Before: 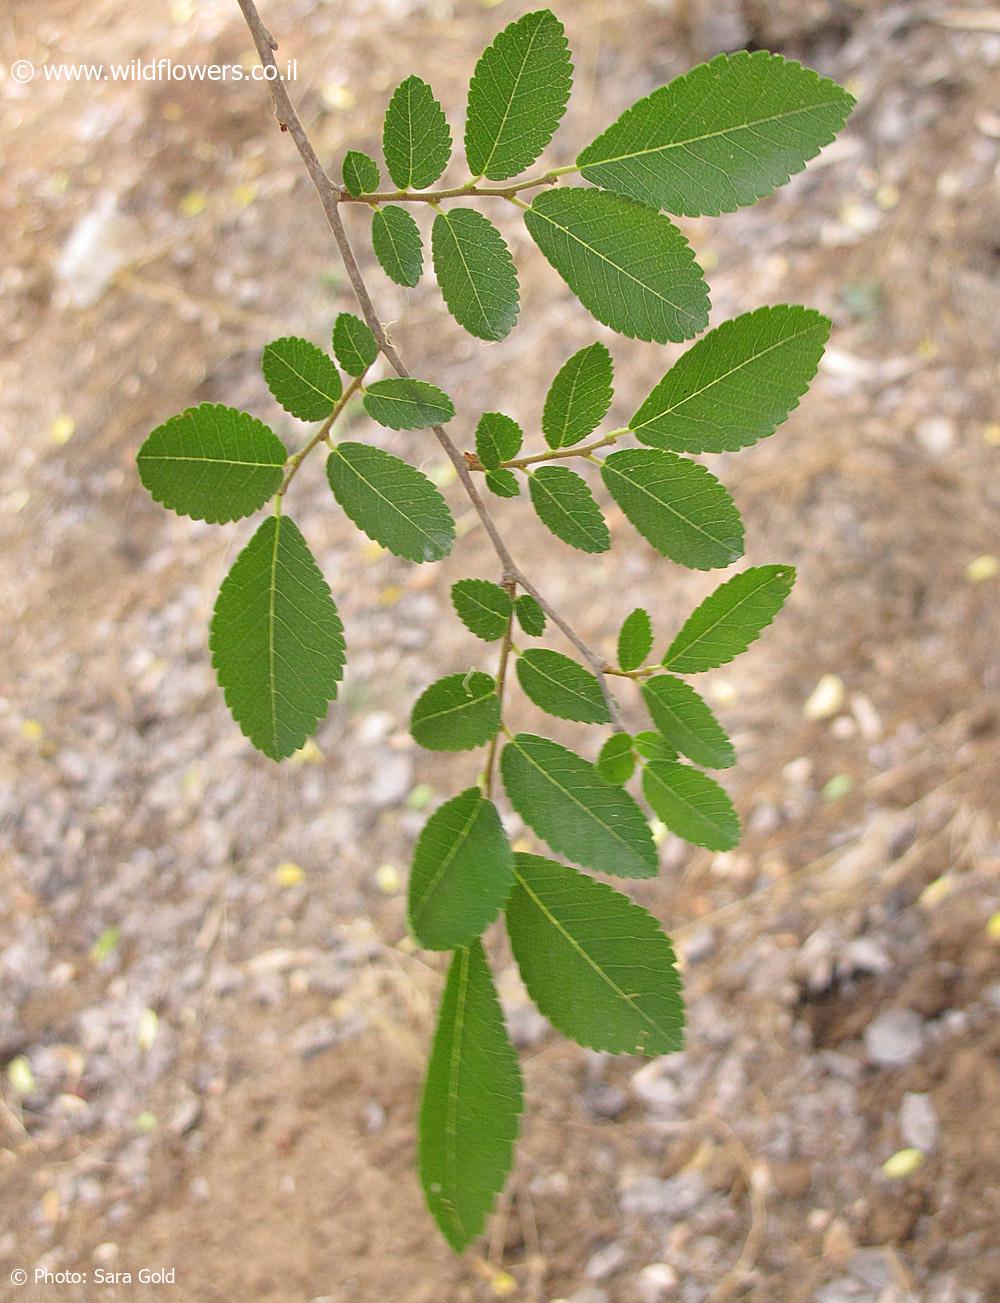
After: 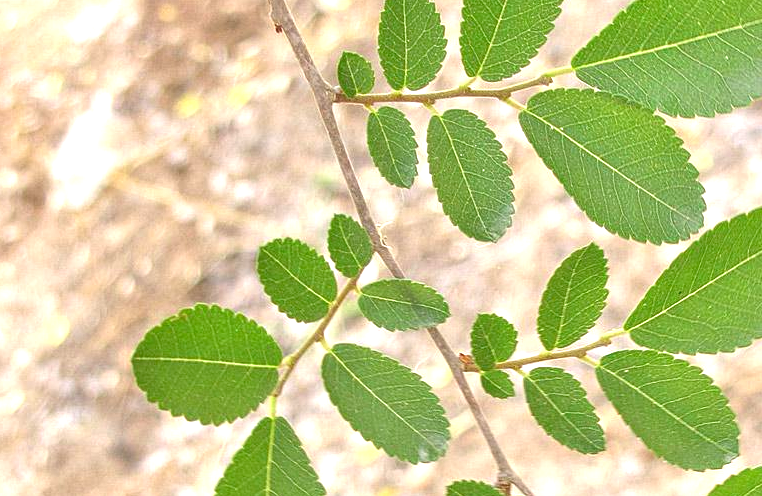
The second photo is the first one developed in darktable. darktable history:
tone equalizer: -7 EV 0.15 EV, -6 EV 0.6 EV, -5 EV 1.15 EV, -4 EV 1.33 EV, -3 EV 1.15 EV, -2 EV 0.6 EV, -1 EV 0.15 EV, mask exposure compensation -0.5 EV
local contrast: on, module defaults
exposure: exposure 0.669 EV, compensate highlight preservation false
crop: left 0.579%, top 7.627%, right 23.167%, bottom 54.275%
